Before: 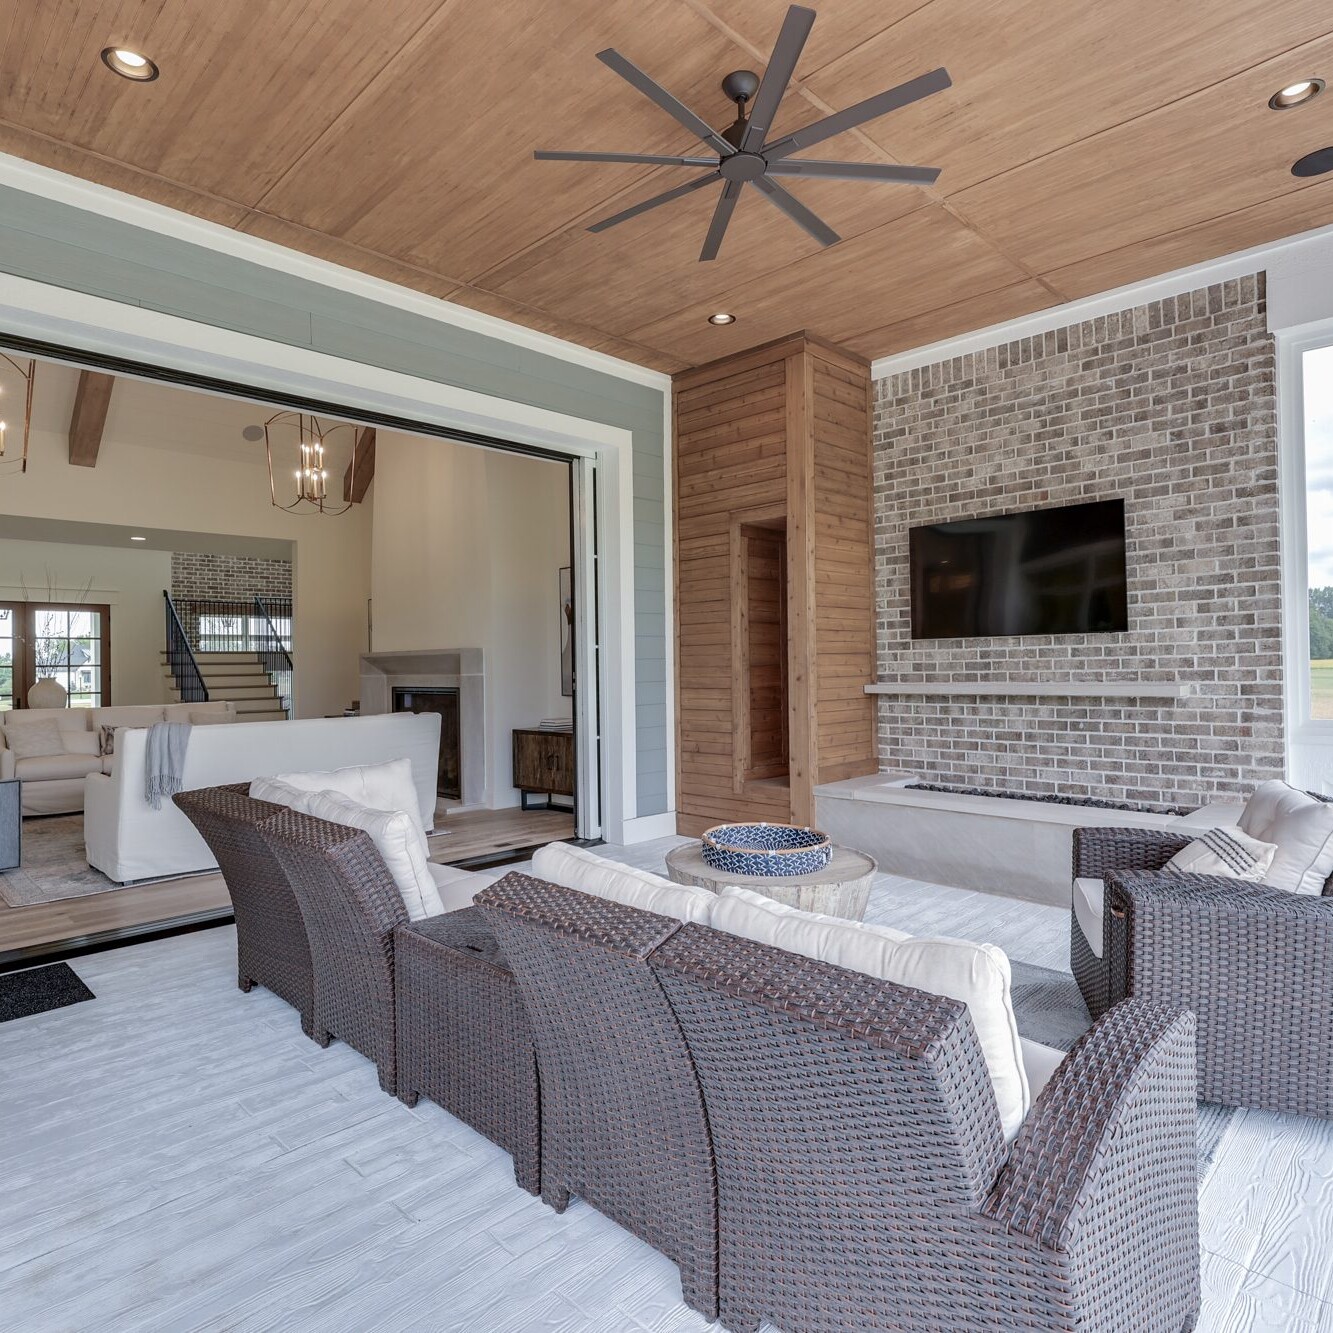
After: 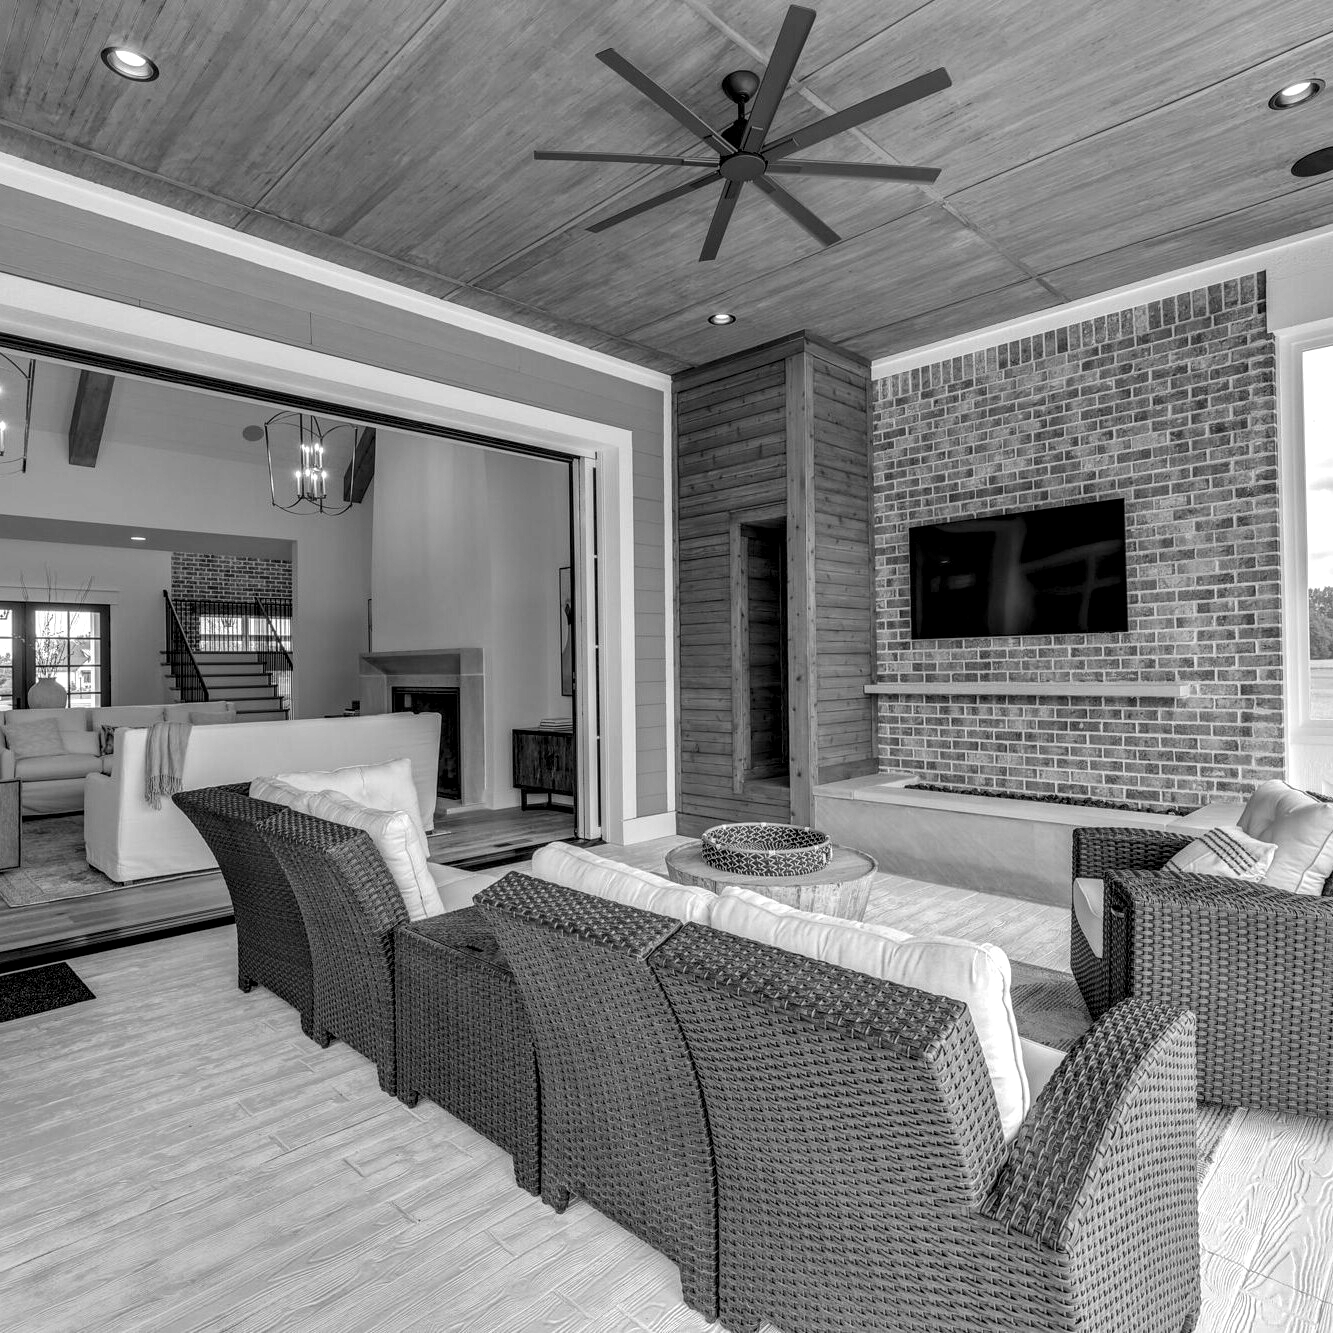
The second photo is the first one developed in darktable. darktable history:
local contrast: highlights 60%, shadows 60%, detail 160%
monochrome: a 73.58, b 64.21
